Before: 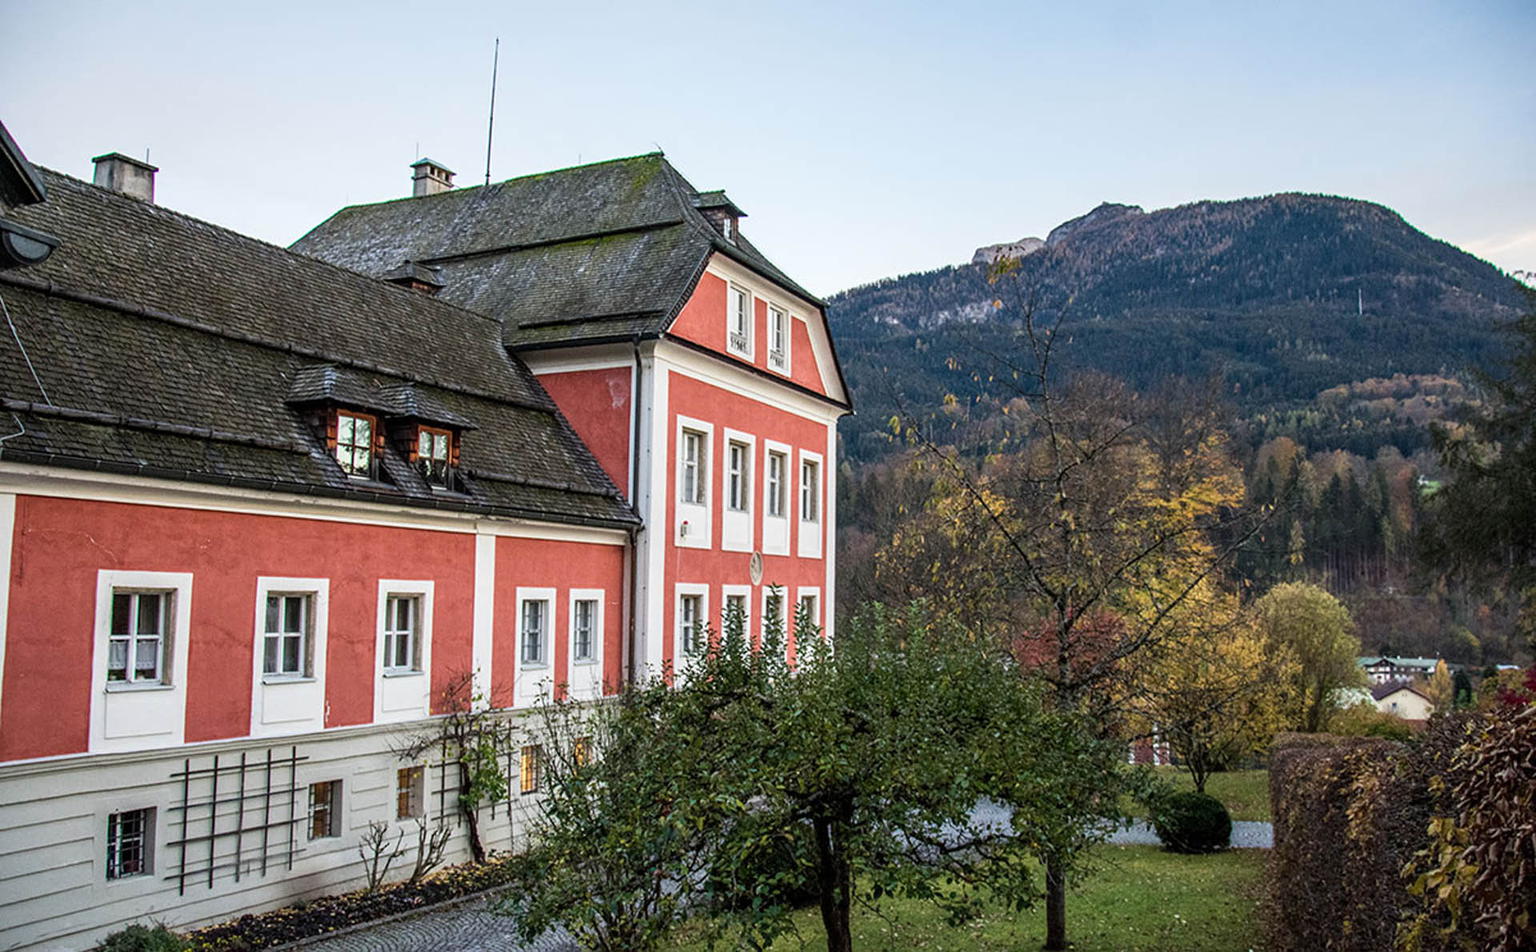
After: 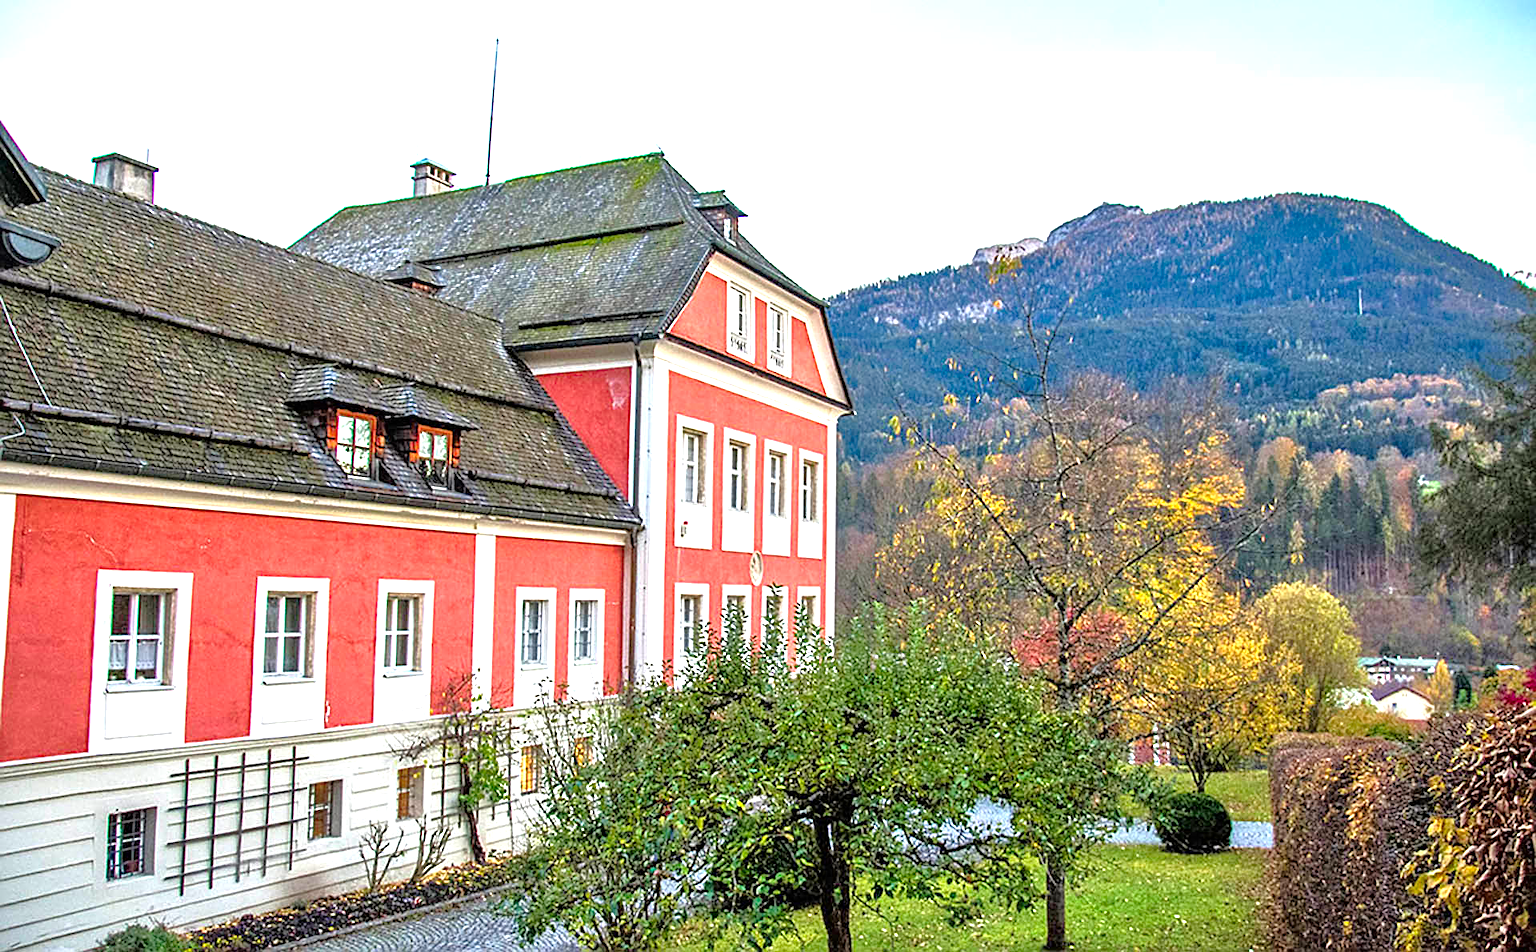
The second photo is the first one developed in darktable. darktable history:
exposure: black level correction 0, exposure 1 EV, compensate exposure bias true, compensate highlight preservation false
sharpen: on, module defaults
tone equalizer: -7 EV 0.15 EV, -6 EV 0.6 EV, -5 EV 1.15 EV, -4 EV 1.33 EV, -3 EV 1.15 EV, -2 EV 0.6 EV, -1 EV 0.15 EV, mask exposure compensation -0.5 EV
contrast brightness saturation: brightness -0.02, saturation 0.35
